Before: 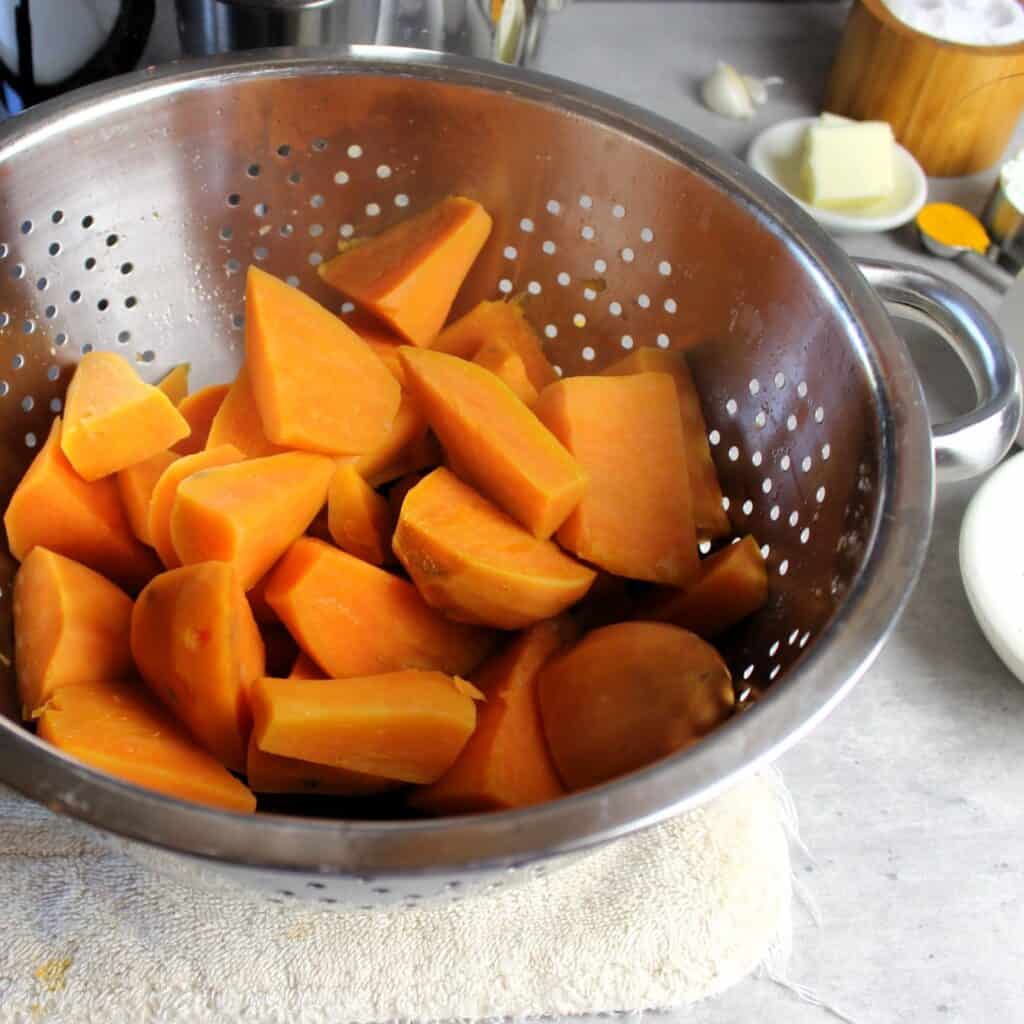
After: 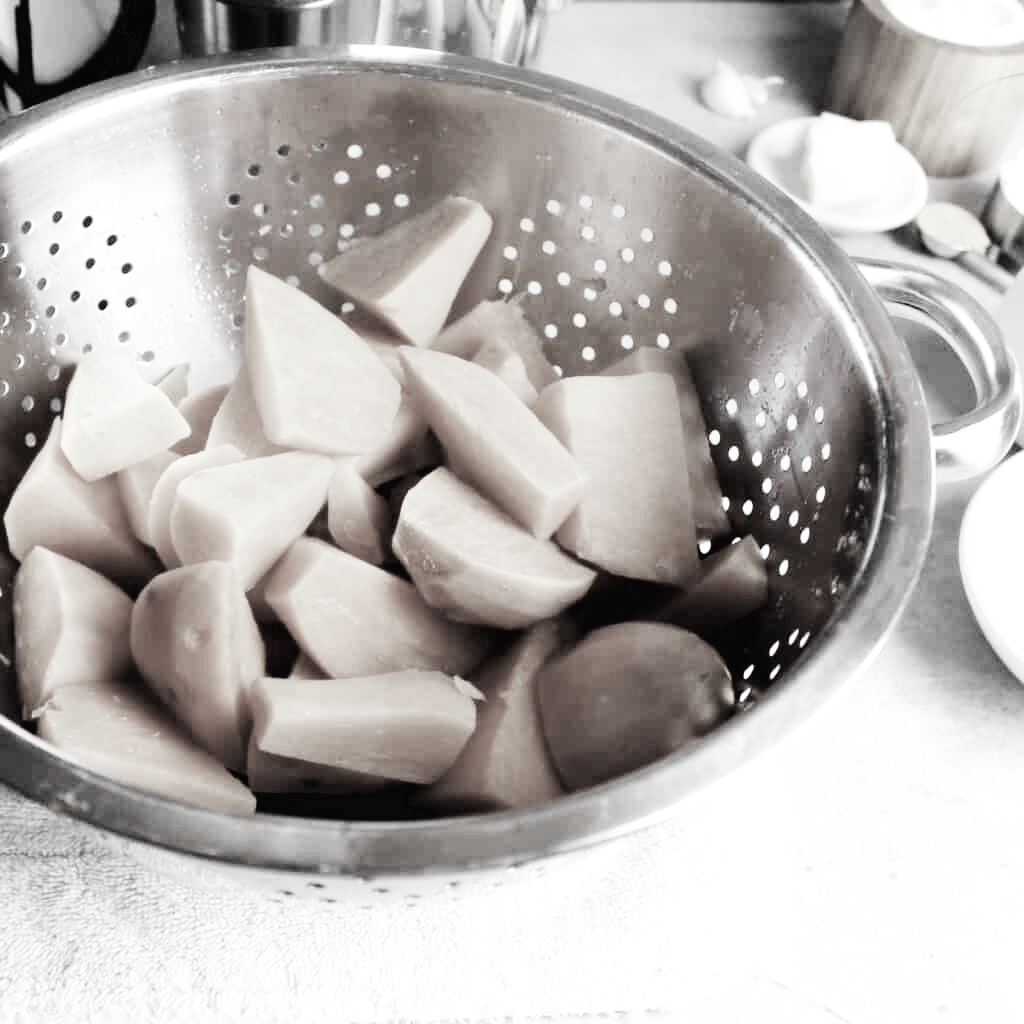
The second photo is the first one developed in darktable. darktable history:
base curve: curves: ch0 [(0, 0.003) (0.001, 0.002) (0.006, 0.004) (0.02, 0.022) (0.048, 0.086) (0.094, 0.234) (0.162, 0.431) (0.258, 0.629) (0.385, 0.8) (0.548, 0.918) (0.751, 0.988) (1, 1)], preserve colors none
color zones: curves: ch1 [(0, 0.292) (0.001, 0.292) (0.2, 0.264) (0.4, 0.248) (0.6, 0.248) (0.8, 0.264) (0.999, 0.292) (1, 0.292)], mix 100.49%
